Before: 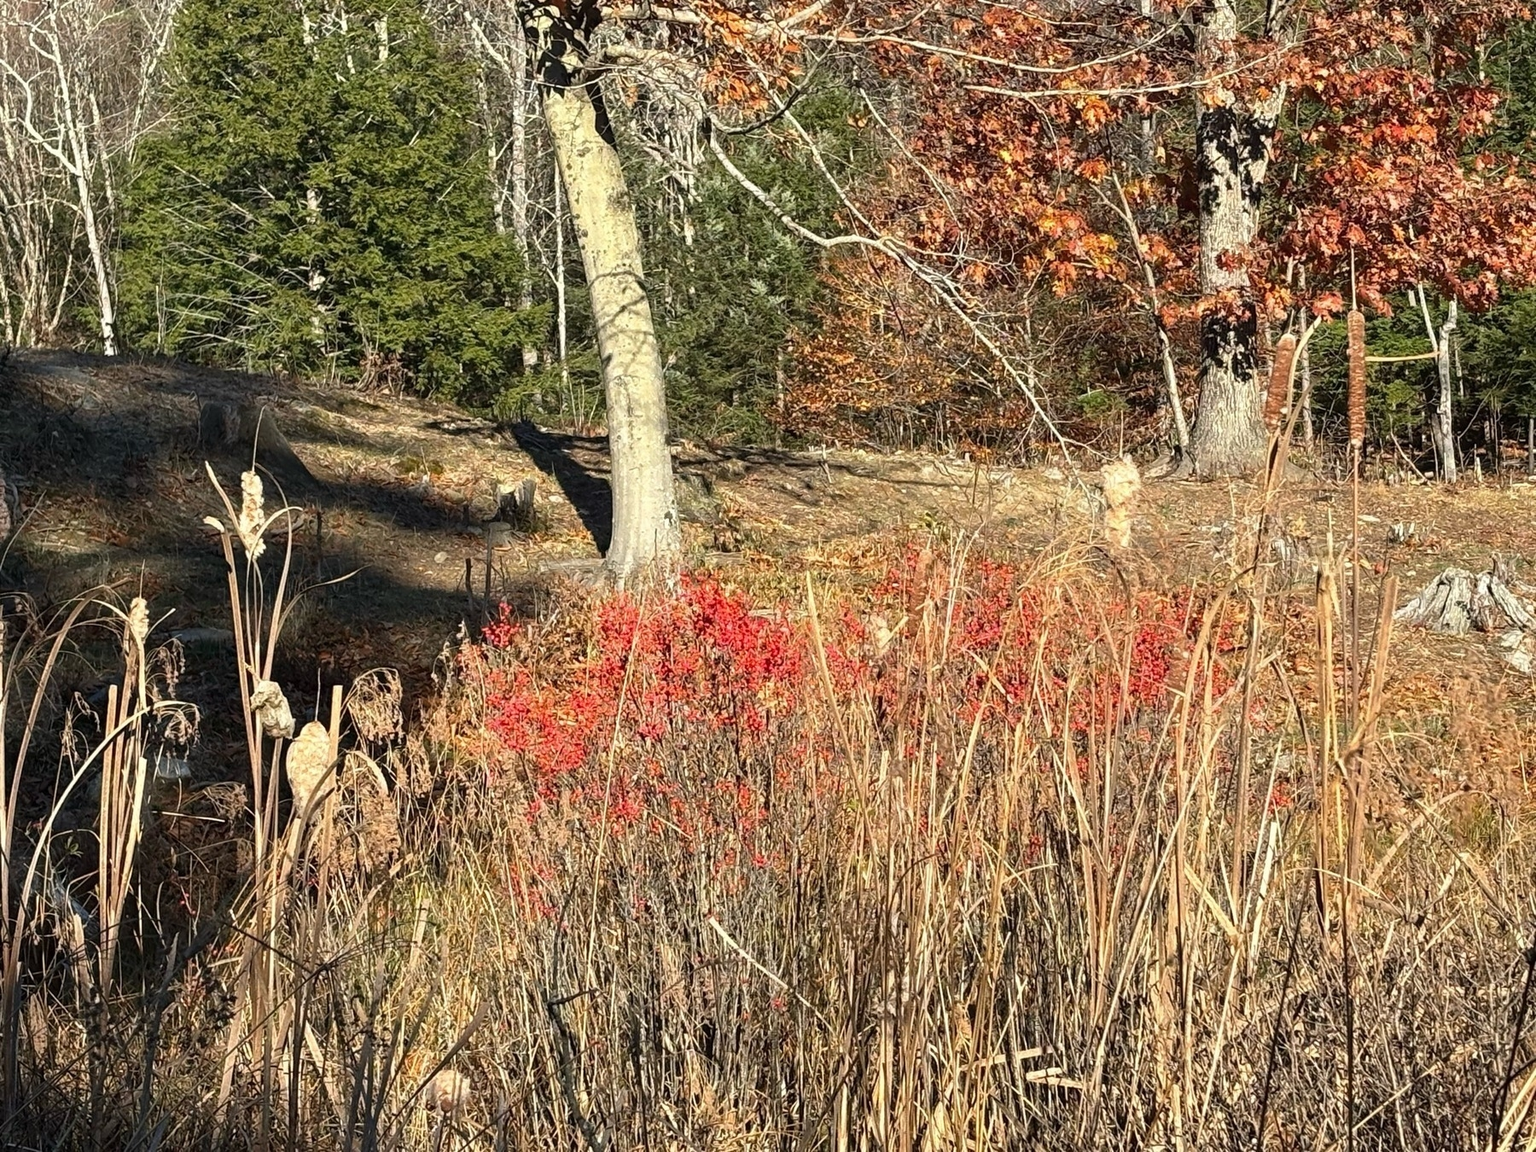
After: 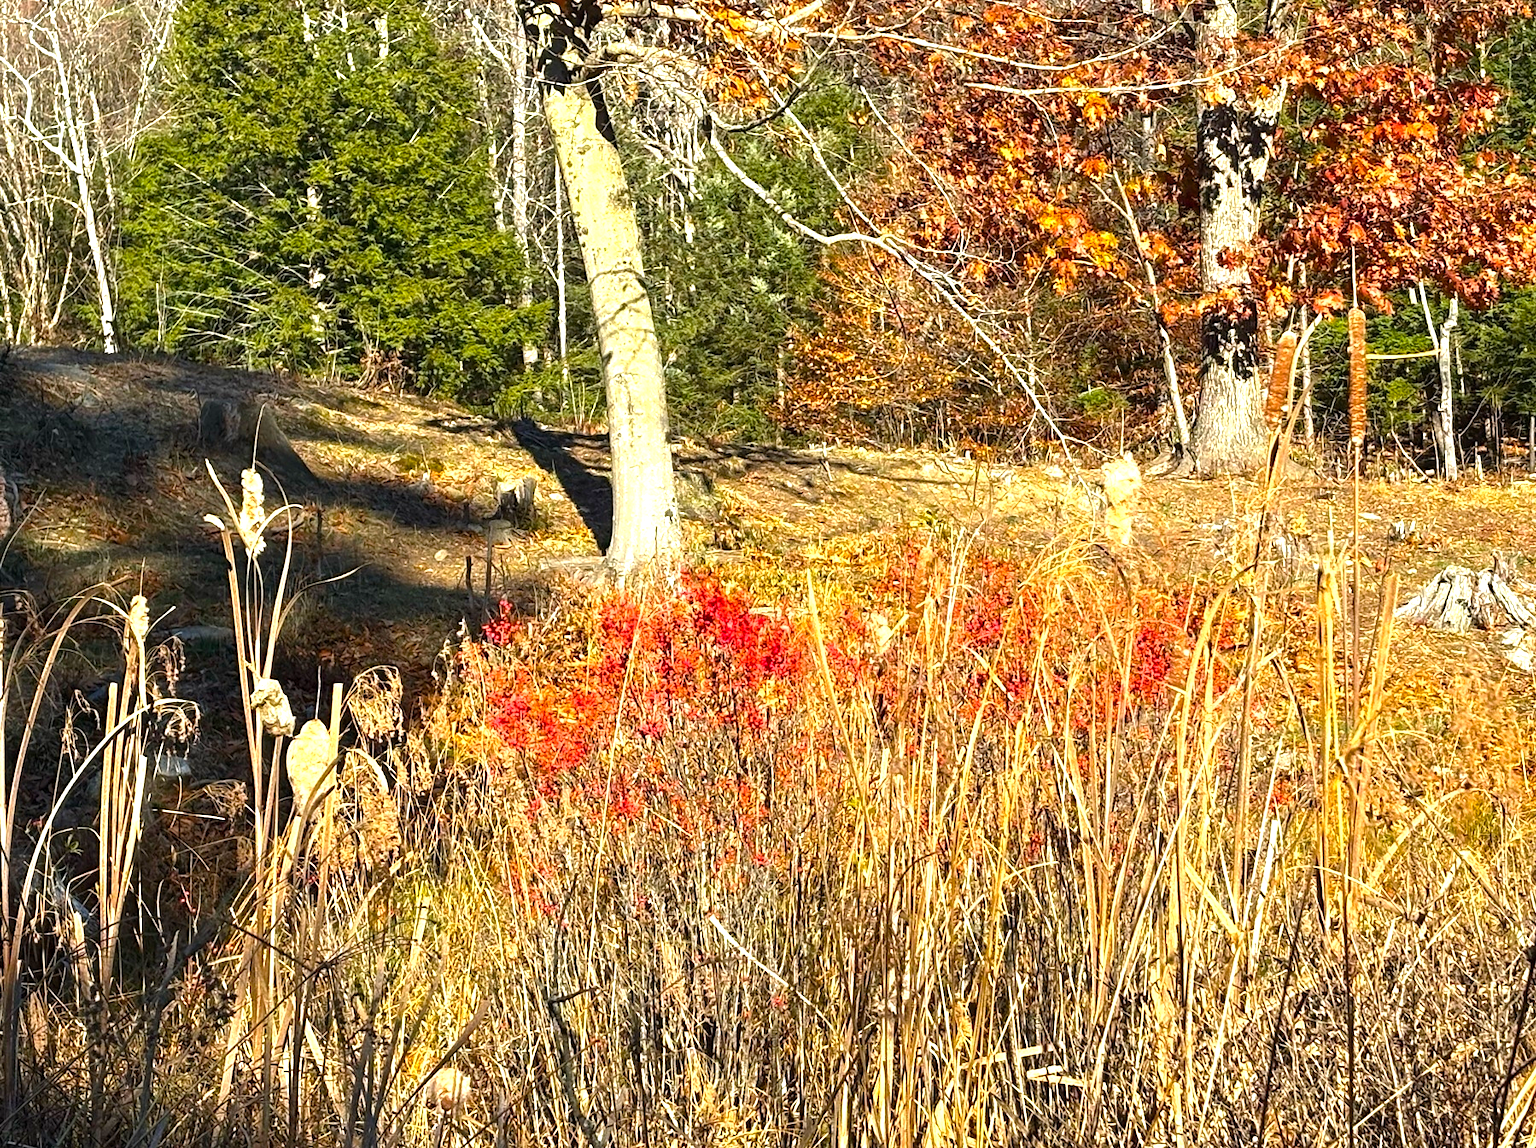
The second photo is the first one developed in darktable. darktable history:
color balance rgb: global offset › hue 170.79°, perceptual saturation grading › global saturation 41.735%, perceptual brilliance grading › global brilliance 24.561%
crop: top 0.232%, bottom 0.129%
